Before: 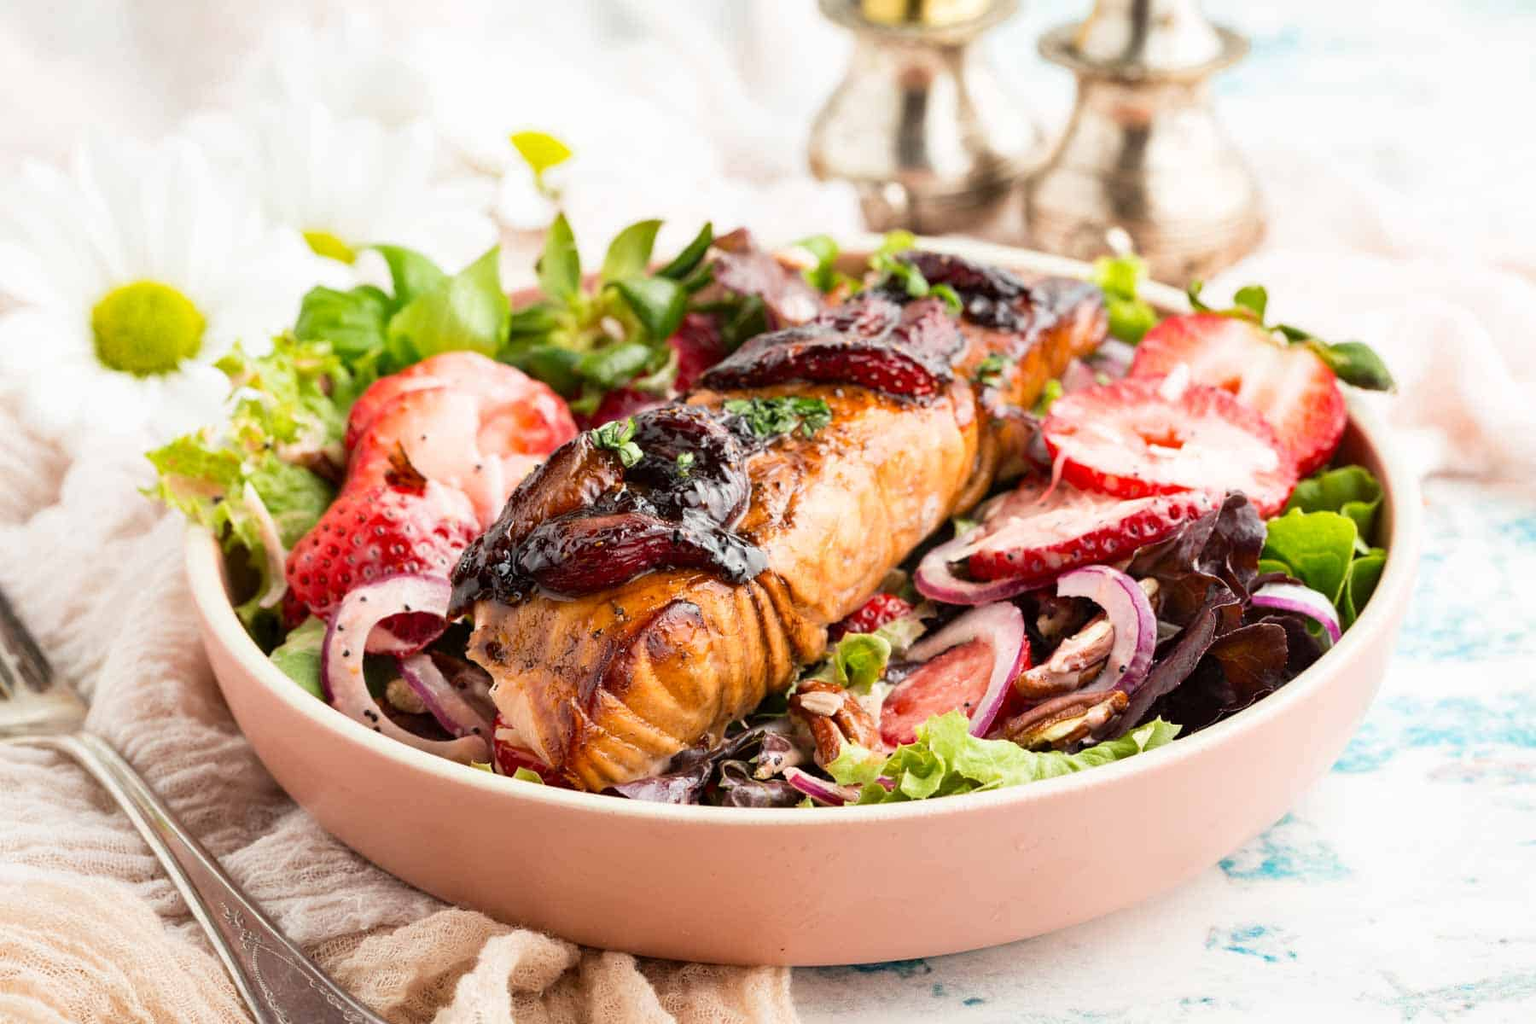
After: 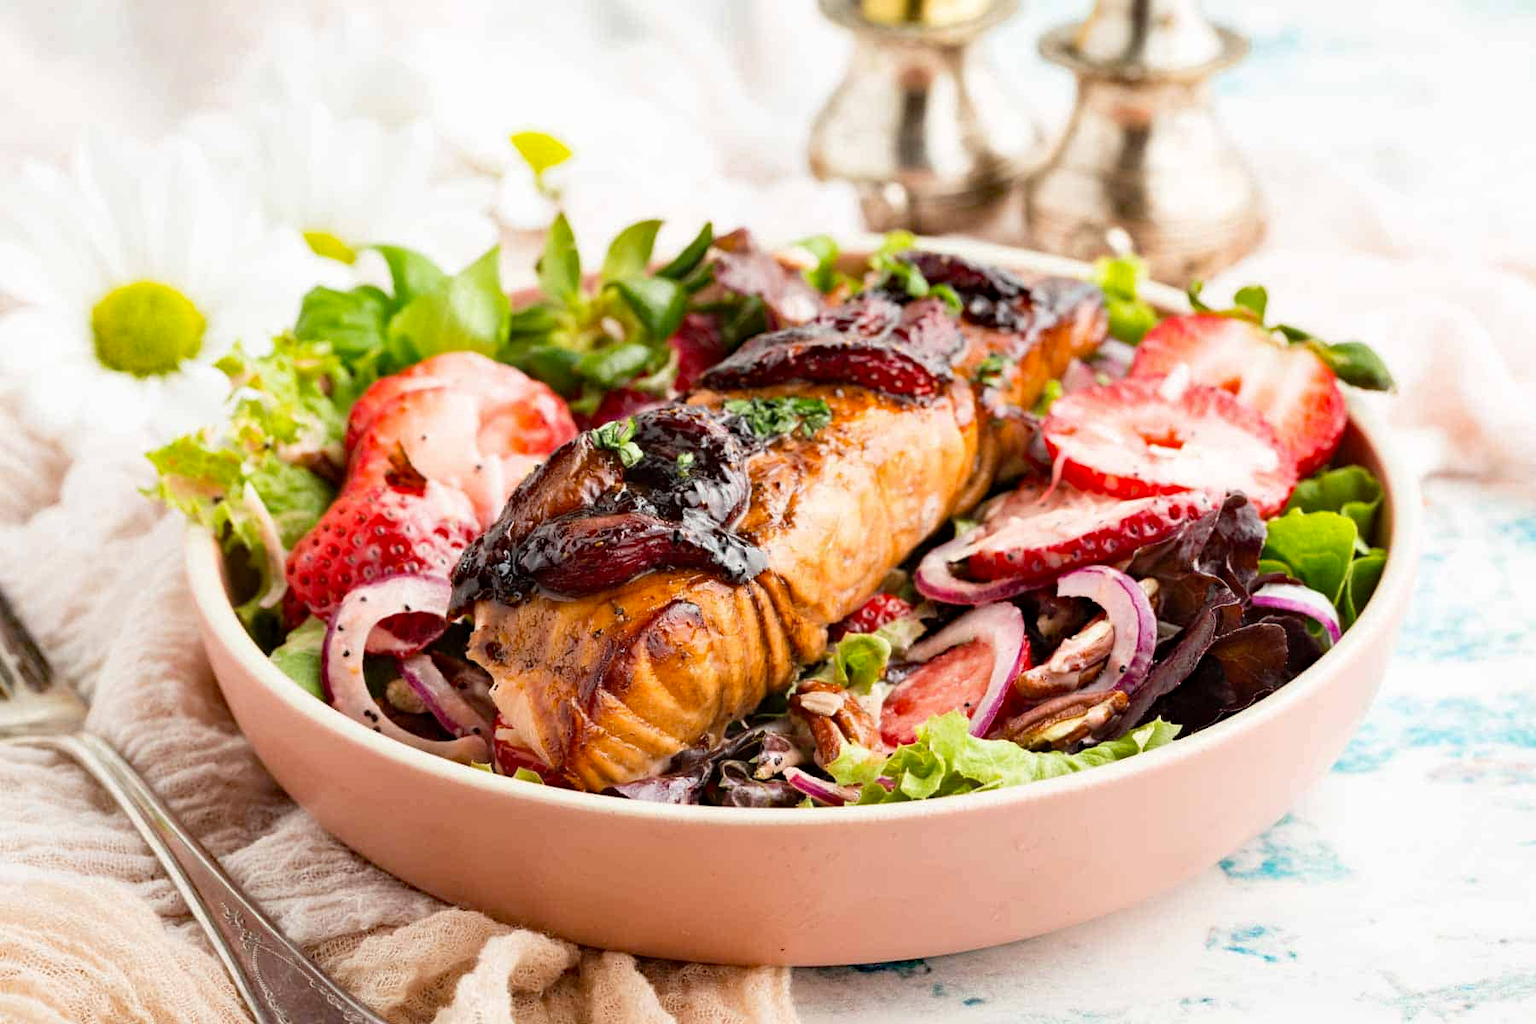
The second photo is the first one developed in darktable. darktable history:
haze removal: strength 0.423, compatibility mode true, adaptive false
